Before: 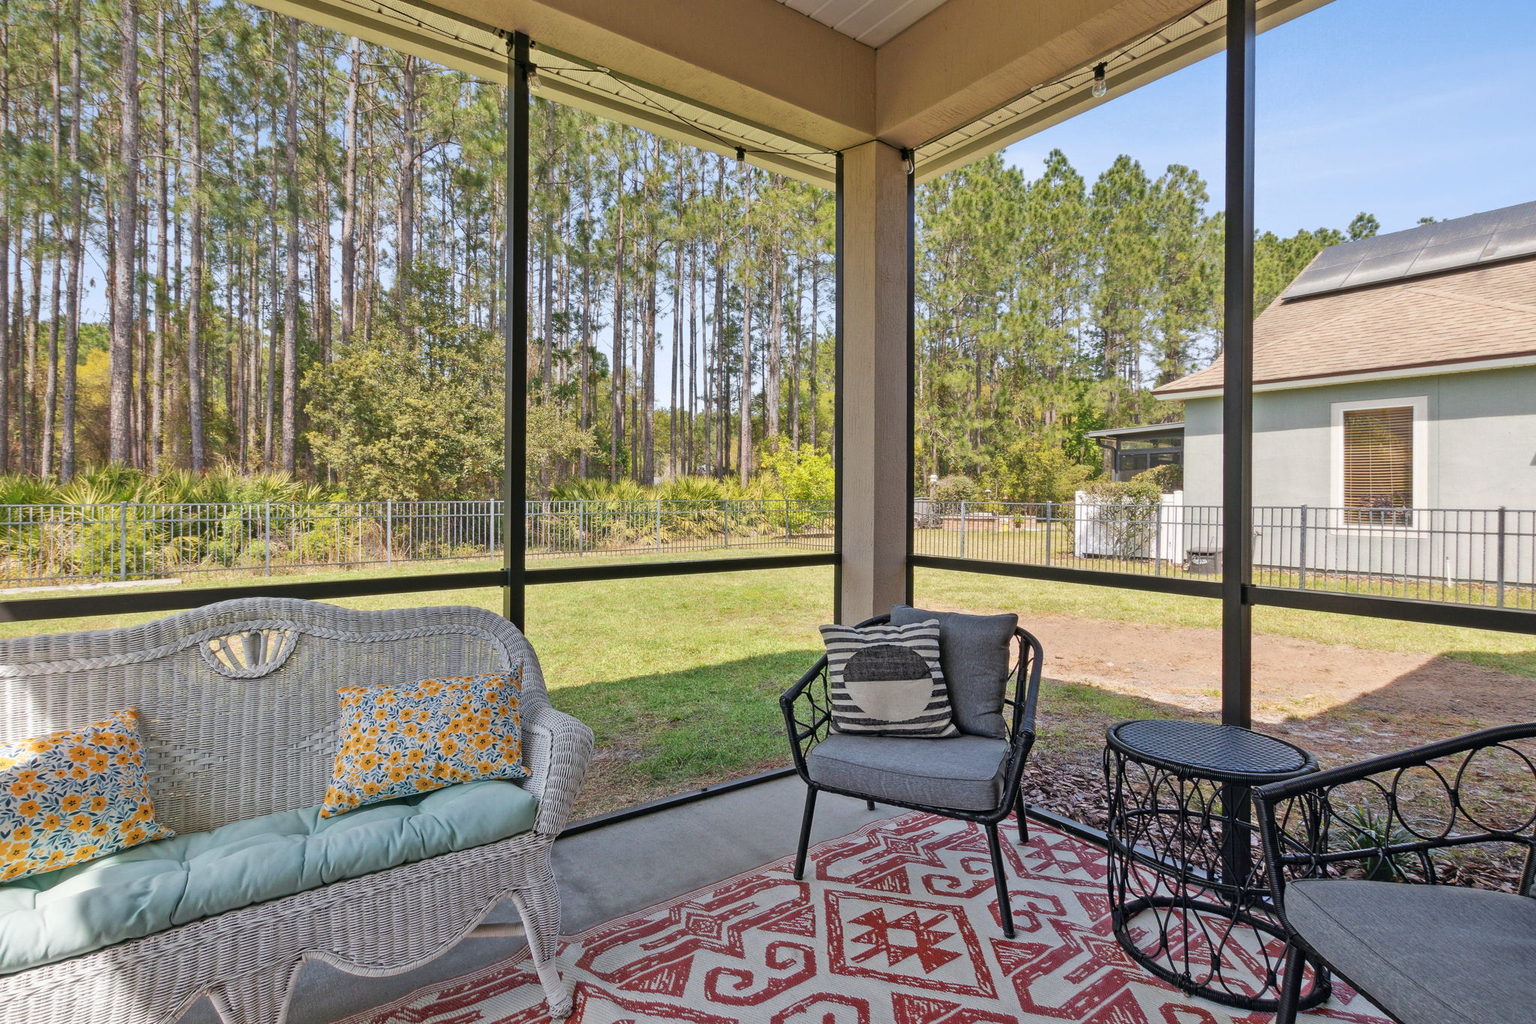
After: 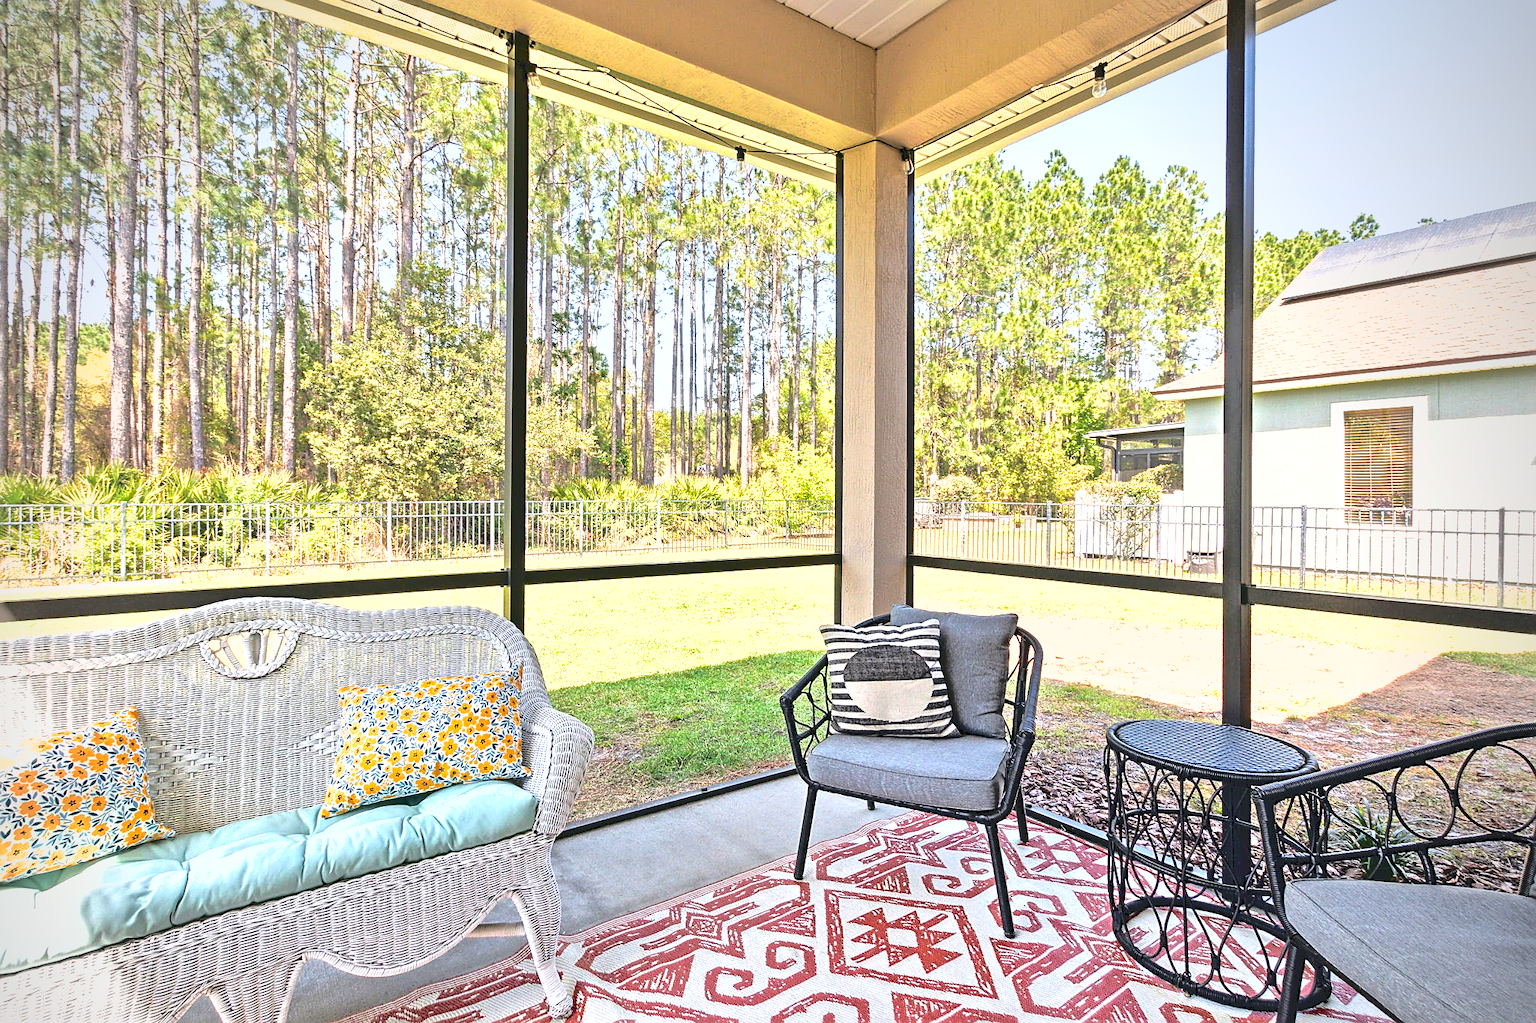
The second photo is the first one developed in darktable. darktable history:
tone equalizer: -8 EV -0.392 EV, -7 EV -0.385 EV, -6 EV -0.365 EV, -5 EV -0.231 EV, -3 EV 0.227 EV, -2 EV 0.316 EV, -1 EV 0.405 EV, +0 EV 0.398 EV
shadows and highlights: on, module defaults
sharpen: on, module defaults
exposure: exposure 1.001 EV, compensate highlight preservation false
vignetting: center (-0.03, 0.233), unbound false
tone curve: curves: ch0 [(0, 0) (0.003, 0.084) (0.011, 0.084) (0.025, 0.084) (0.044, 0.084) (0.069, 0.085) (0.1, 0.09) (0.136, 0.1) (0.177, 0.119) (0.224, 0.144) (0.277, 0.205) (0.335, 0.298) (0.399, 0.417) (0.468, 0.525) (0.543, 0.631) (0.623, 0.72) (0.709, 0.8) (0.801, 0.867) (0.898, 0.934) (1, 1)], color space Lab, independent channels, preserve colors none
